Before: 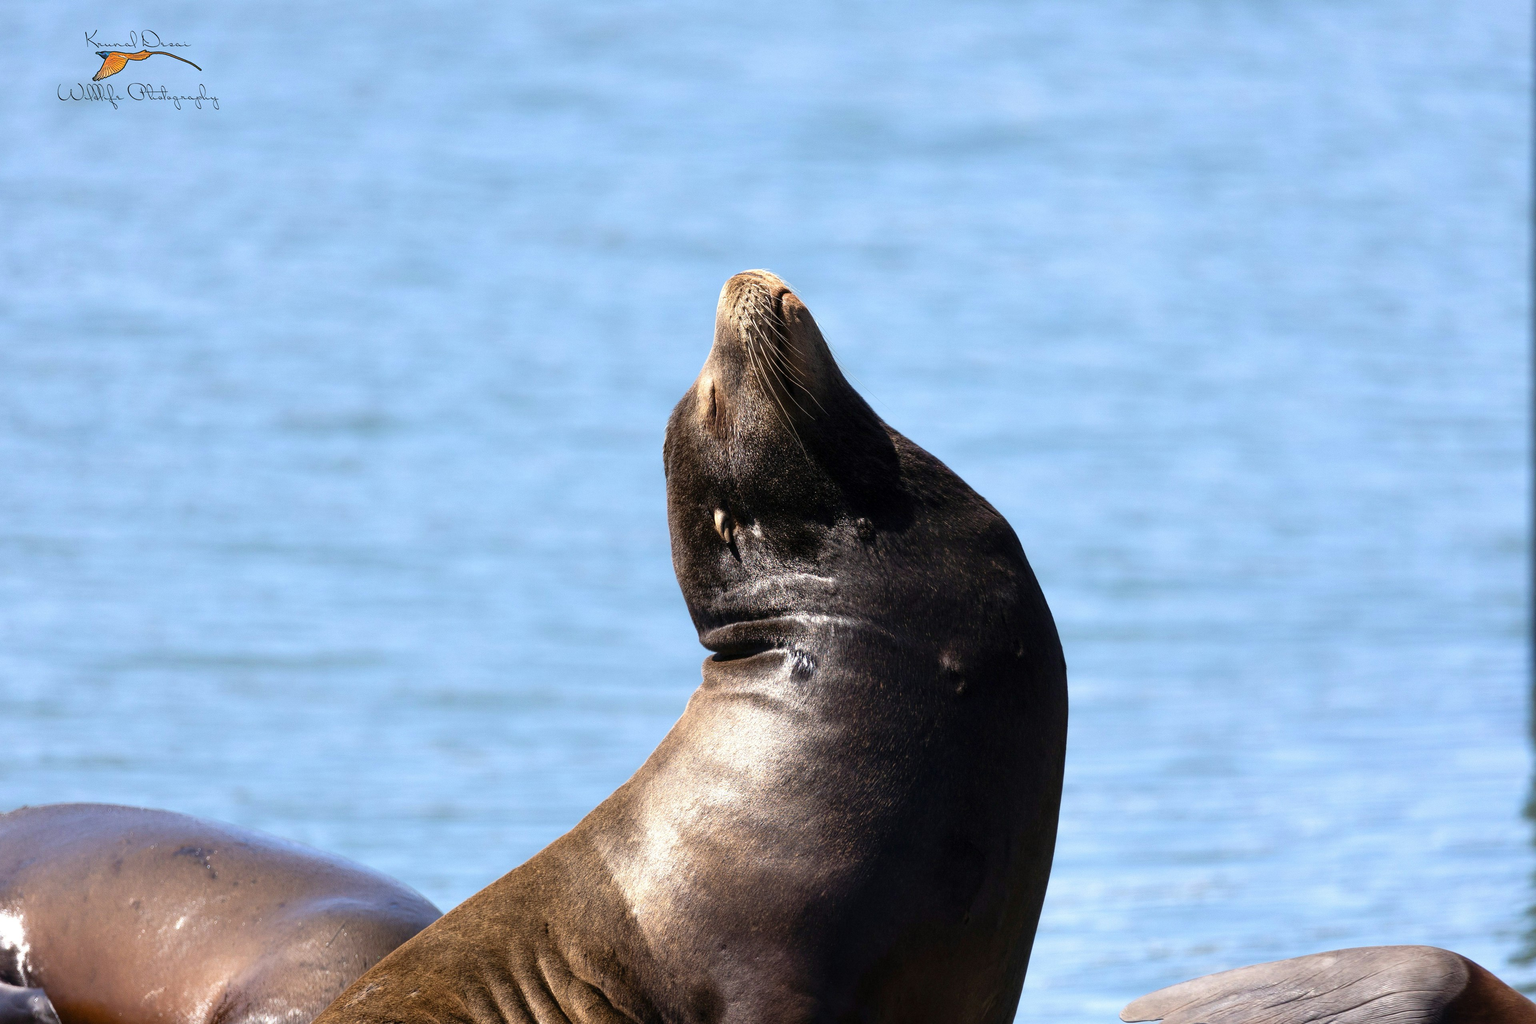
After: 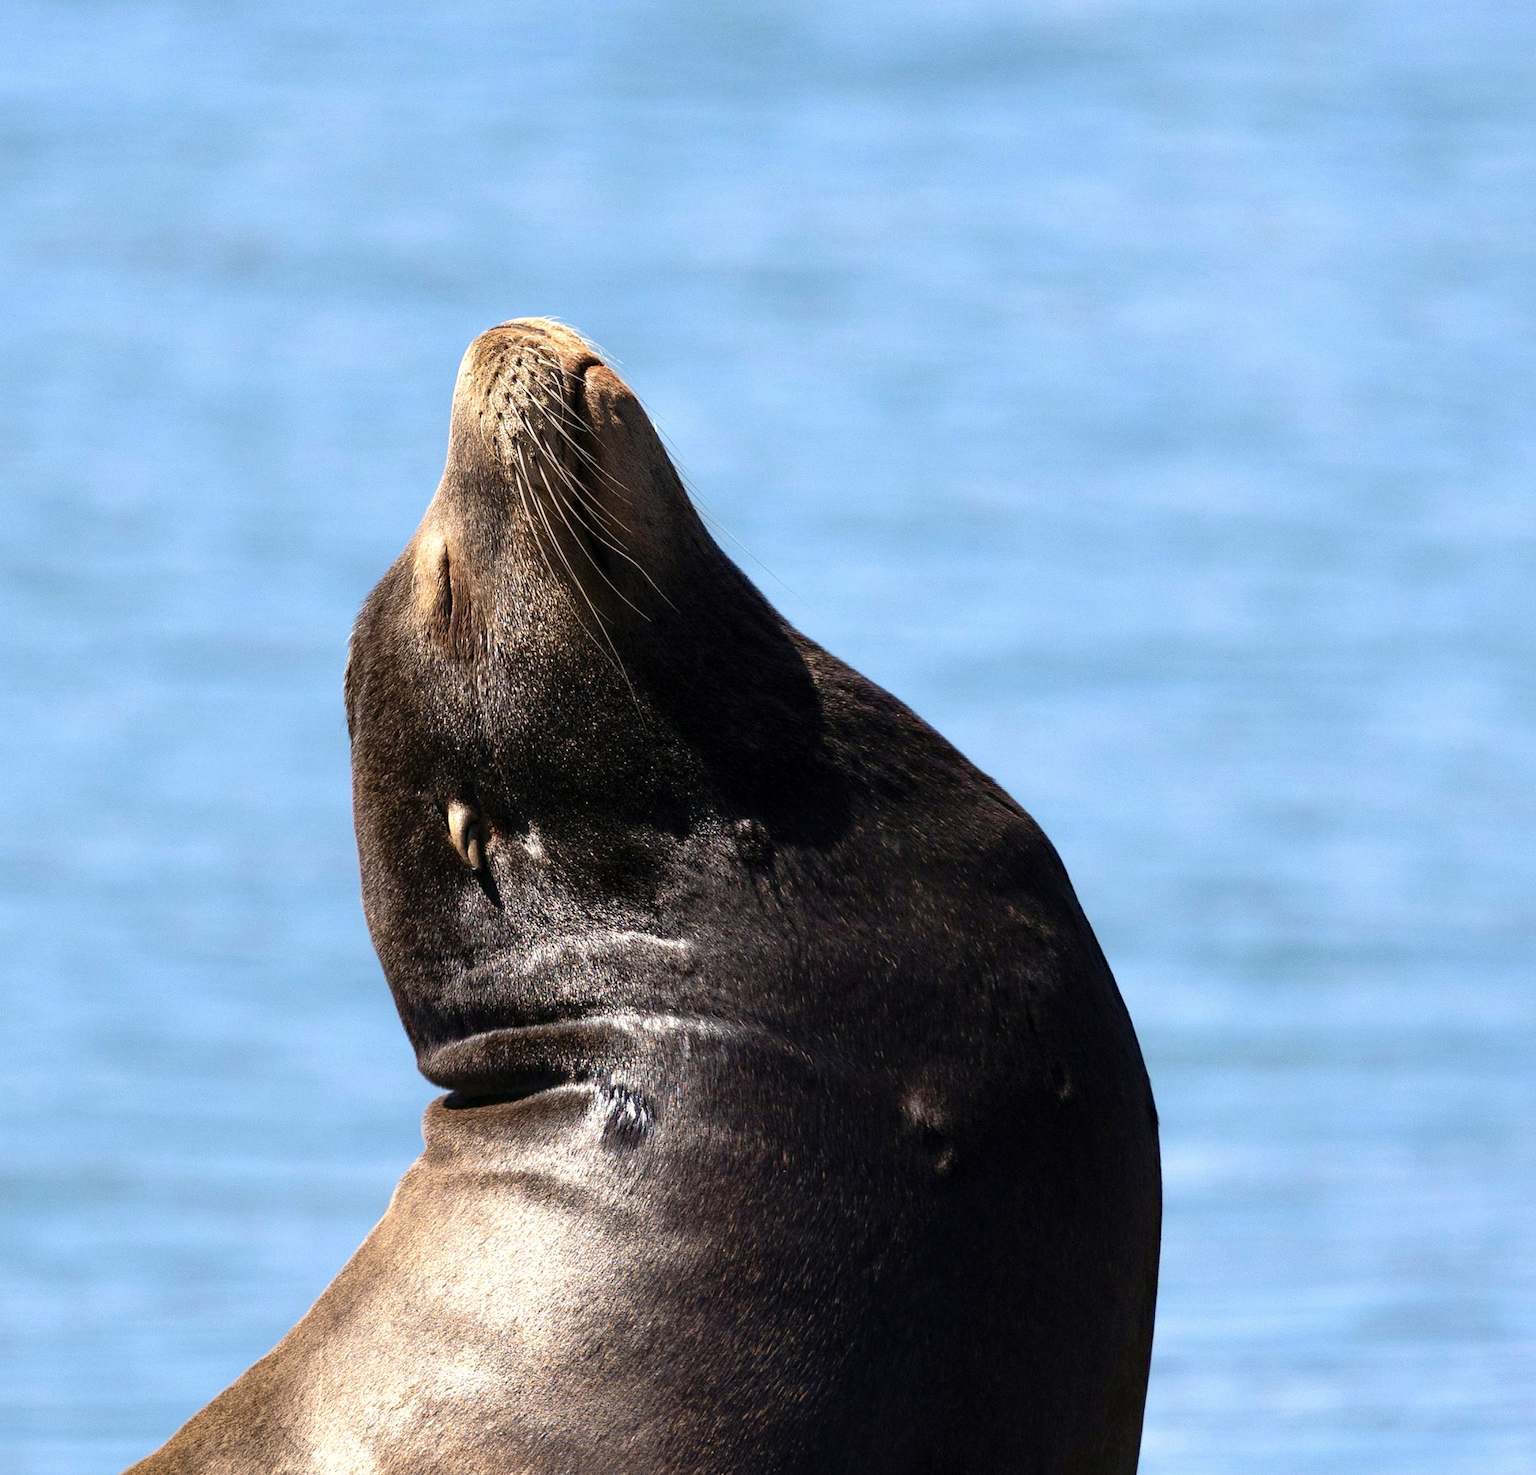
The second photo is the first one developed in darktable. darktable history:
haze removal: compatibility mode true, adaptive false
crop: left 32.075%, top 10.976%, right 18.355%, bottom 17.596%
